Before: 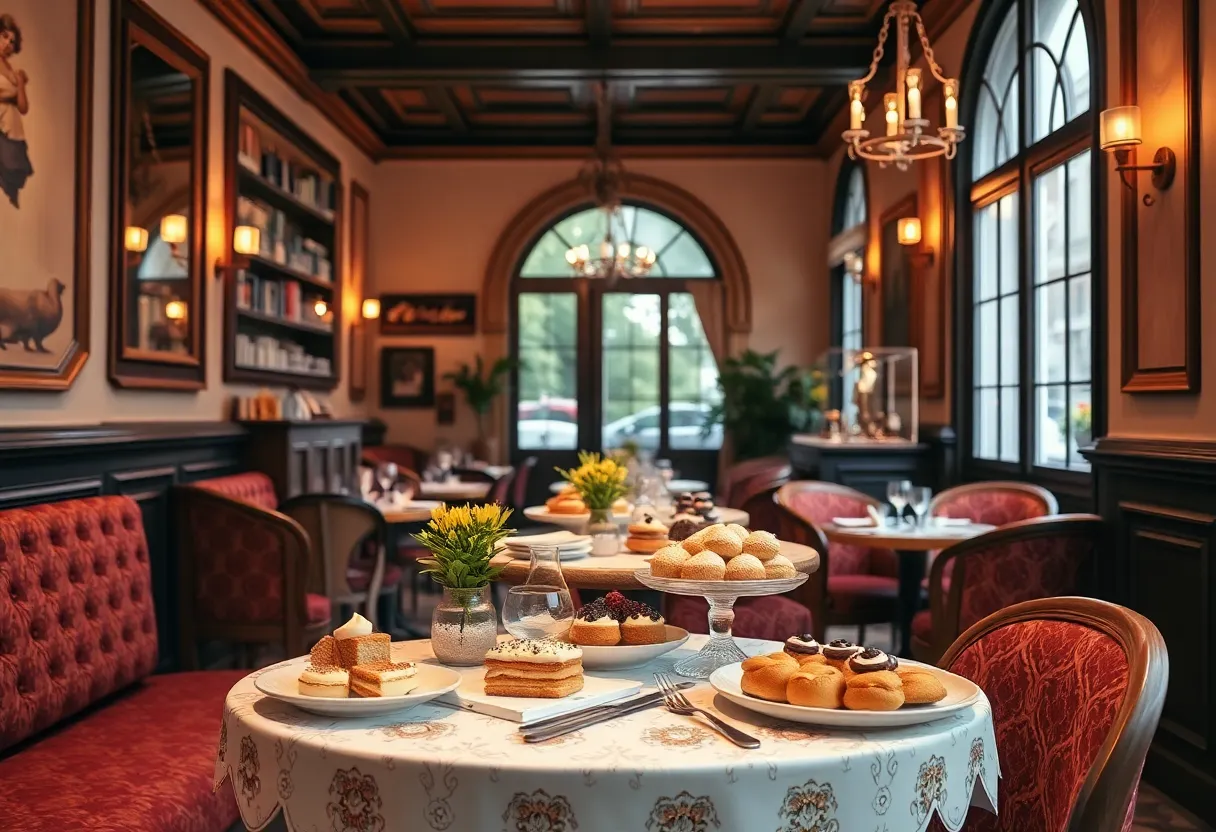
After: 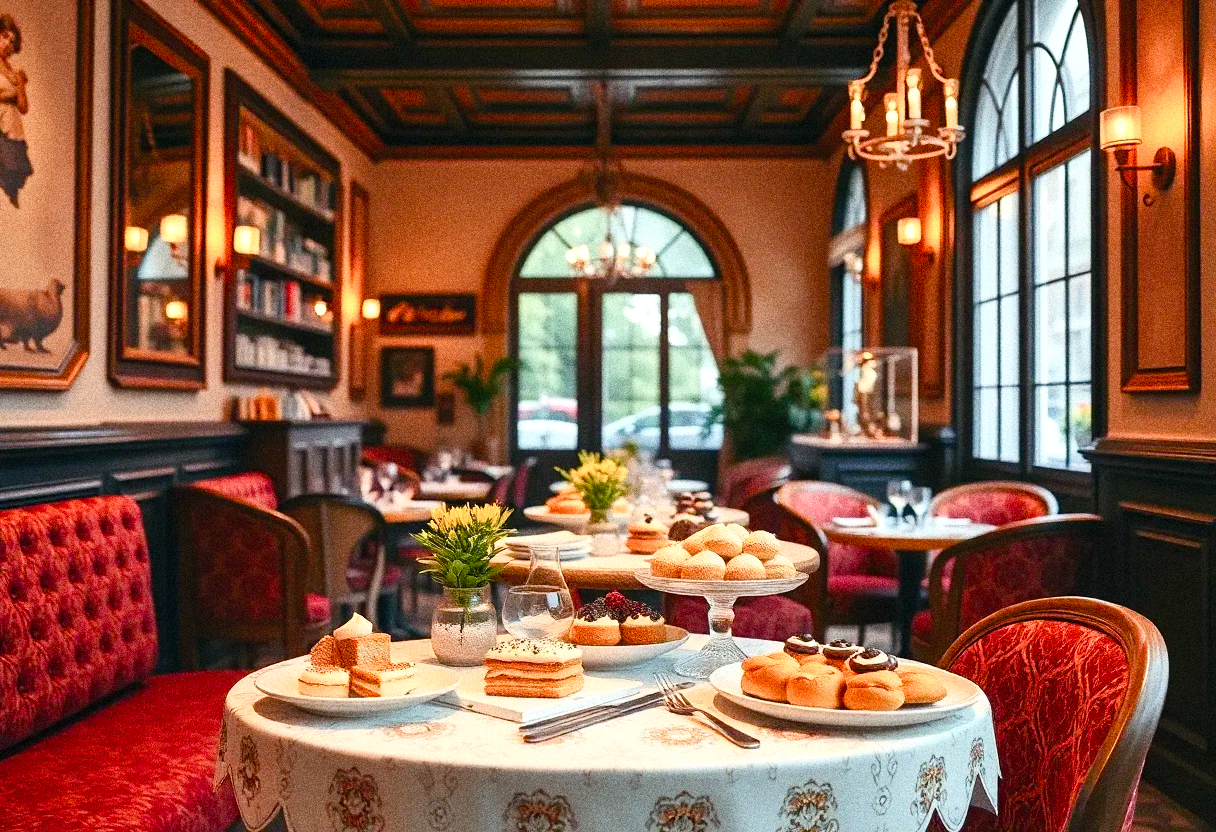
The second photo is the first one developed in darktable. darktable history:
contrast brightness saturation: contrast 0.2, brightness 0.16, saturation 0.22
exposure: exposure 0.2 EV, compensate highlight preservation false
color balance rgb: perceptual saturation grading › global saturation 20%, perceptual saturation grading › highlights -50%, perceptual saturation grading › shadows 30%
grain: coarseness 14.49 ISO, strength 48.04%, mid-tones bias 35%
